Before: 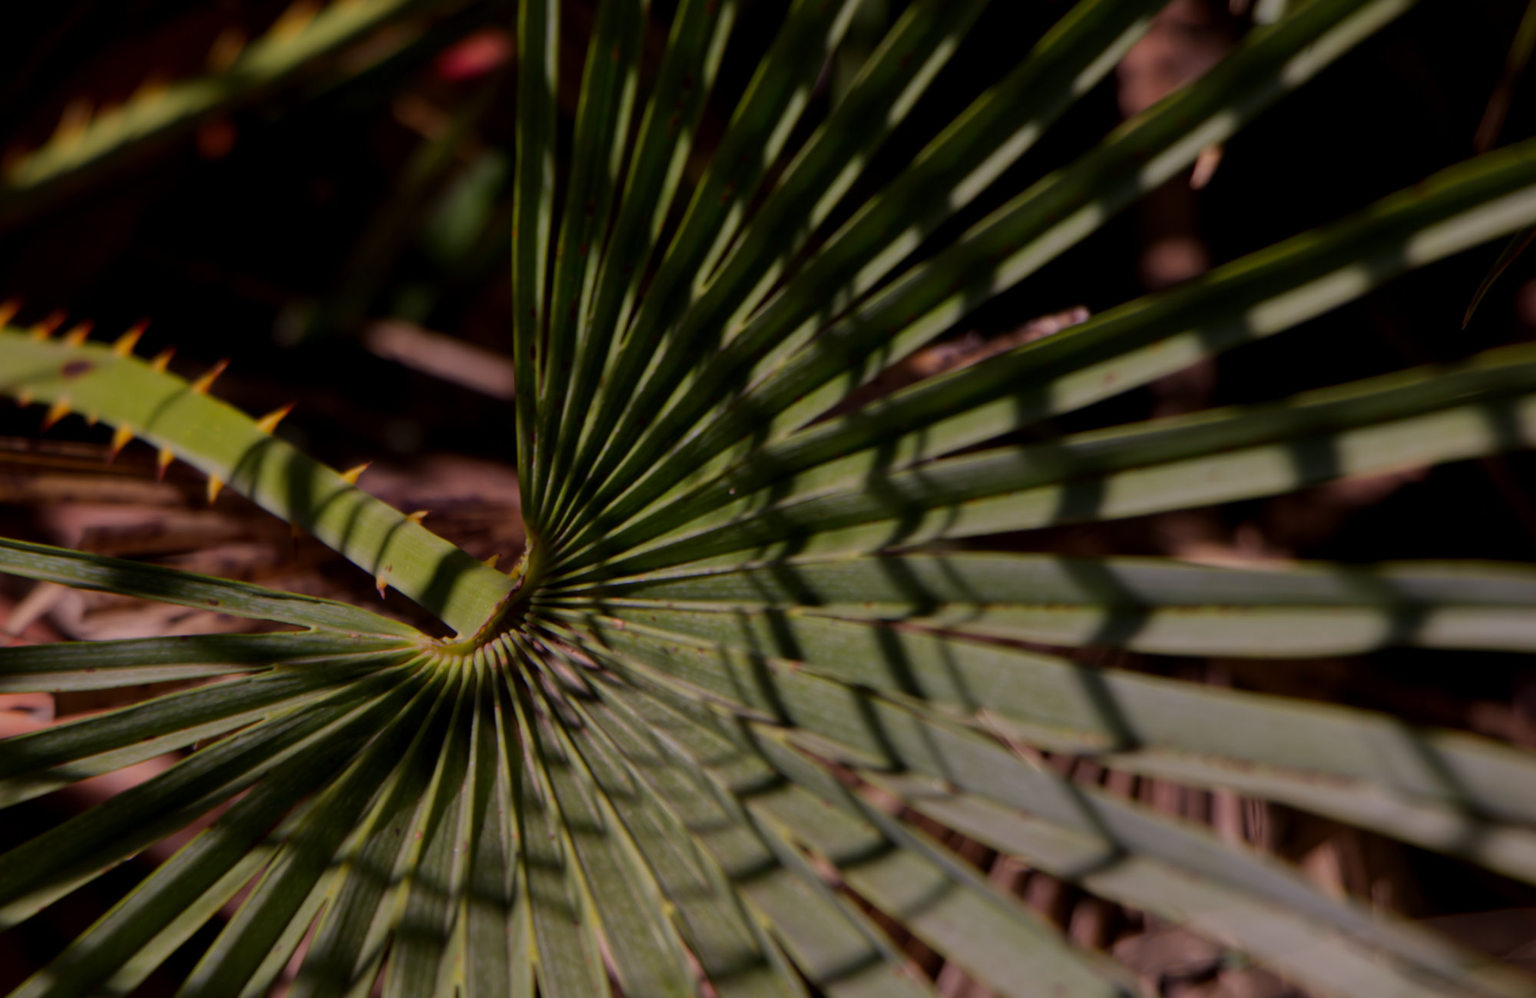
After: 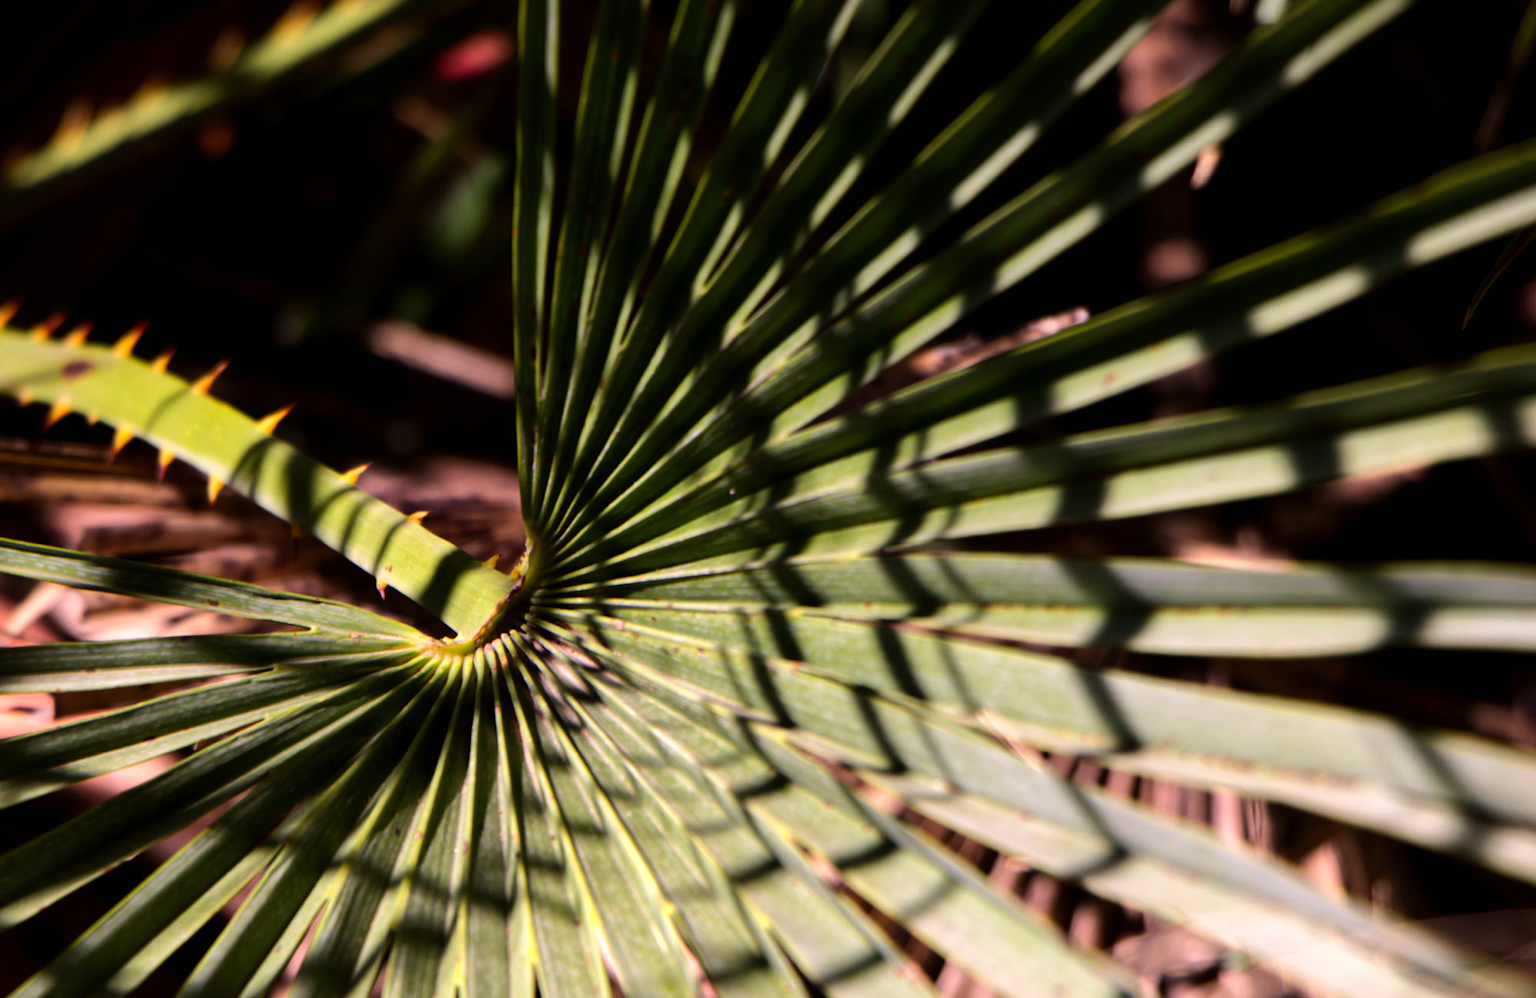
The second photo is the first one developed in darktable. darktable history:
tone equalizer: -8 EV 0.001 EV, -7 EV -0.002 EV, -6 EV 0.002 EV, -5 EV -0.03 EV, -4 EV -0.116 EV, -3 EV -0.169 EV, -2 EV 0.24 EV, -1 EV 0.702 EV, +0 EV 0.493 EV
graduated density: on, module defaults
rgb curve: curves: ch0 [(0, 0) (0.136, 0.078) (0.262, 0.245) (0.414, 0.42) (1, 1)], compensate middle gray true, preserve colors basic power
exposure: black level correction 0, exposure 1.2 EV, compensate highlight preservation false
